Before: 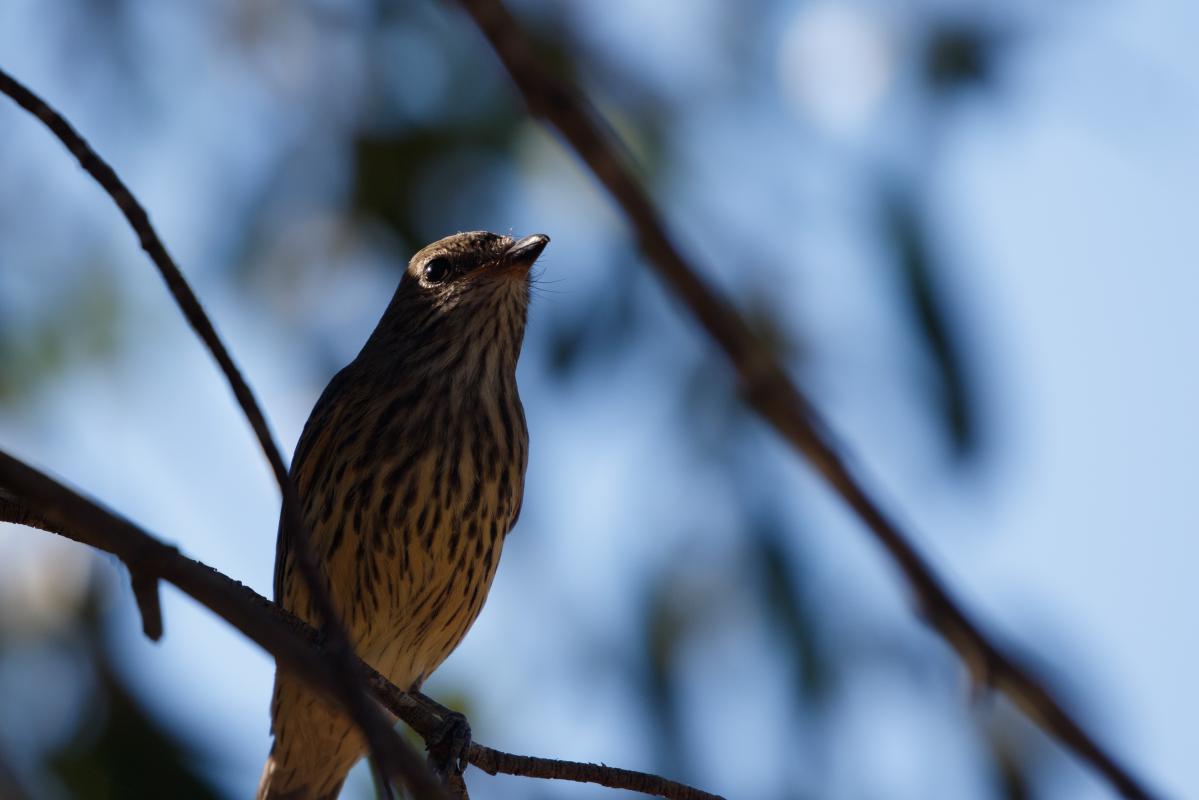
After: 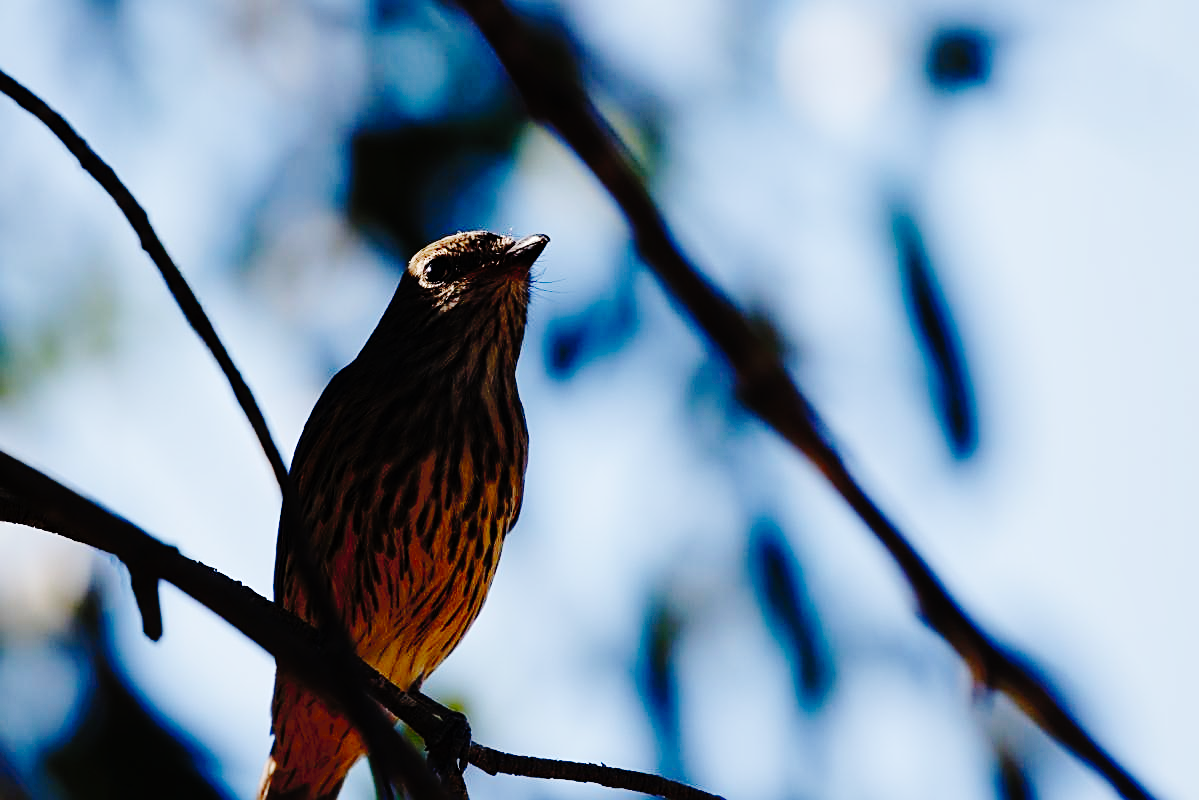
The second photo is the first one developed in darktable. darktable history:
base curve: curves: ch0 [(0, 0) (0.036, 0.01) (0.123, 0.254) (0.258, 0.504) (0.507, 0.748) (1, 1)], preserve colors none
tone equalizer: on, module defaults
sharpen: amount 0.6
shadows and highlights: shadows 62.66, white point adjustment 0.37, highlights -34.44, compress 83.82%
color balance rgb: on, module defaults
